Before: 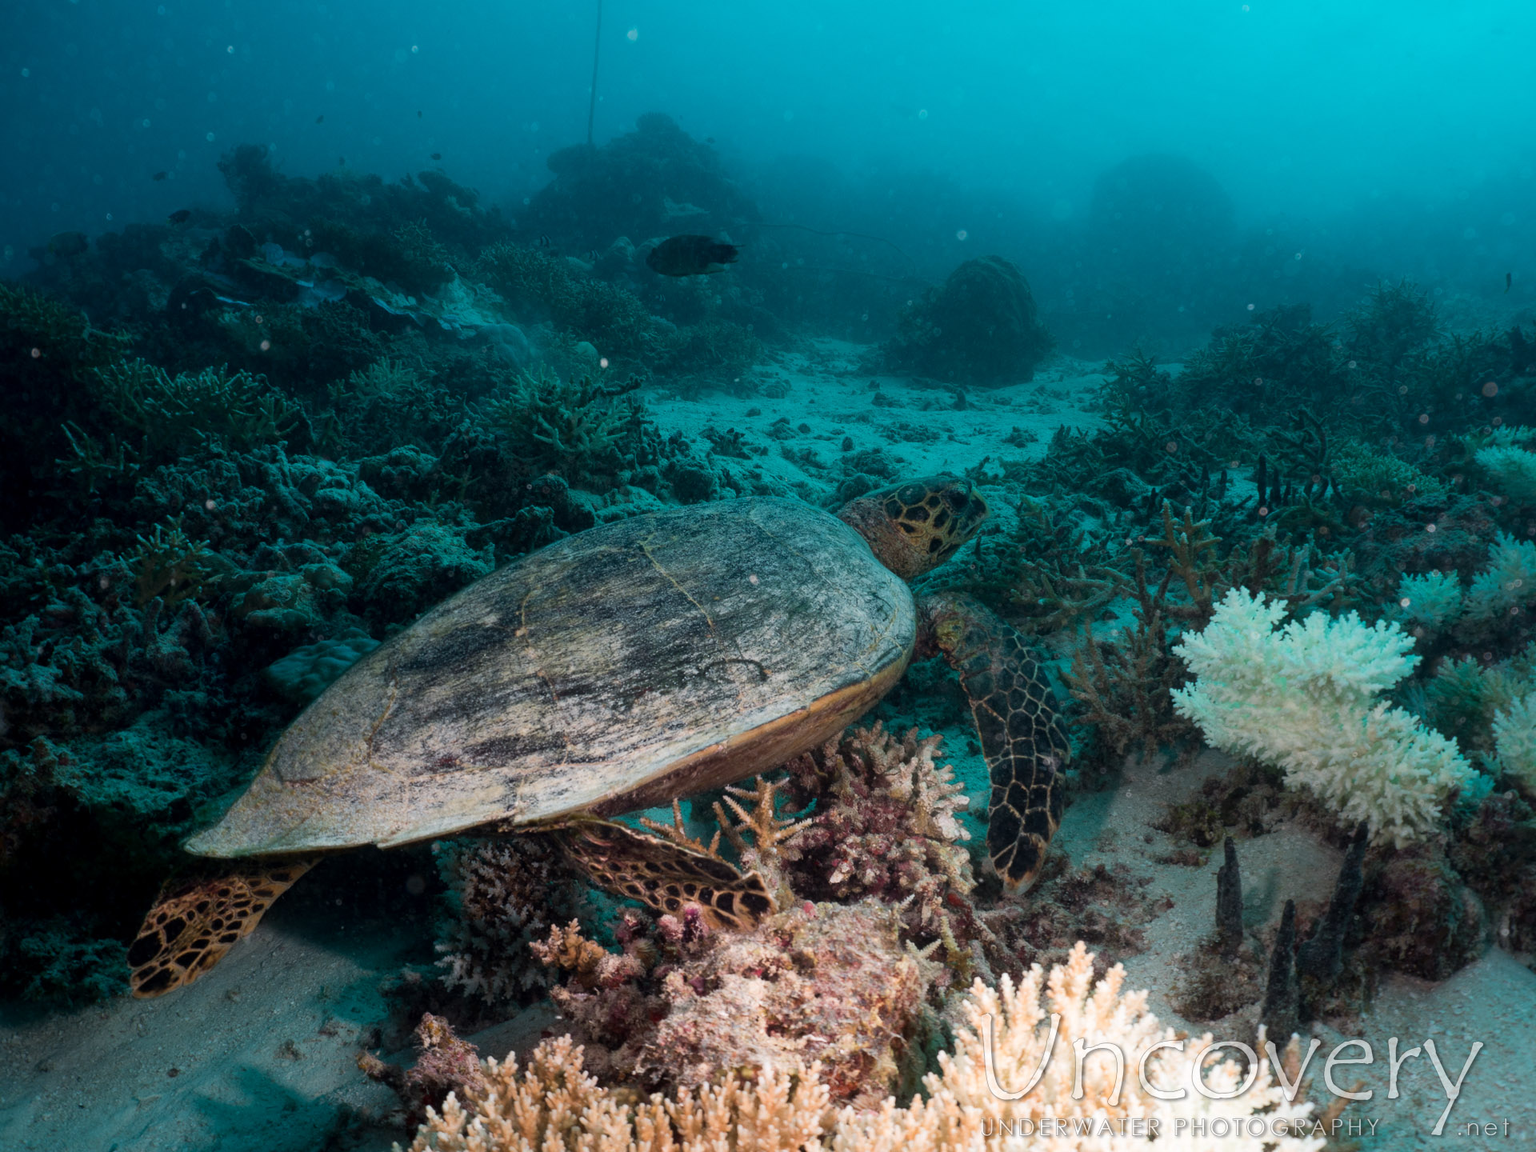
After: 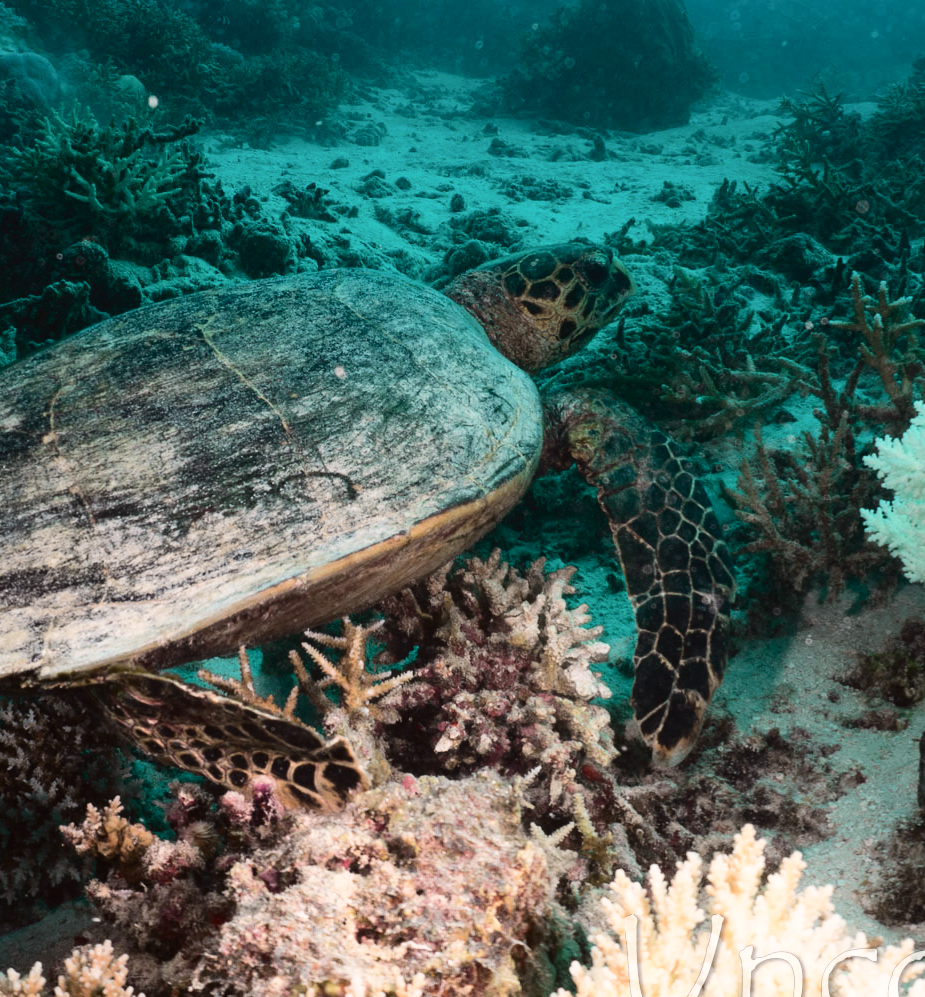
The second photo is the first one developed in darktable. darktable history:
tone curve: curves: ch0 [(0, 0.023) (0.1, 0.084) (0.184, 0.168) (0.45, 0.54) (0.57, 0.683) (0.722, 0.825) (0.877, 0.948) (1, 1)]; ch1 [(0, 0) (0.414, 0.395) (0.453, 0.437) (0.502, 0.509) (0.521, 0.519) (0.573, 0.568) (0.618, 0.61) (0.654, 0.642) (1, 1)]; ch2 [(0, 0) (0.421, 0.43) (0.45, 0.463) (0.492, 0.504) (0.511, 0.519) (0.557, 0.557) (0.602, 0.605) (1, 1)], color space Lab, independent channels, preserve colors none
crop: left 31.396%, top 24.456%, right 20.421%, bottom 6.246%
